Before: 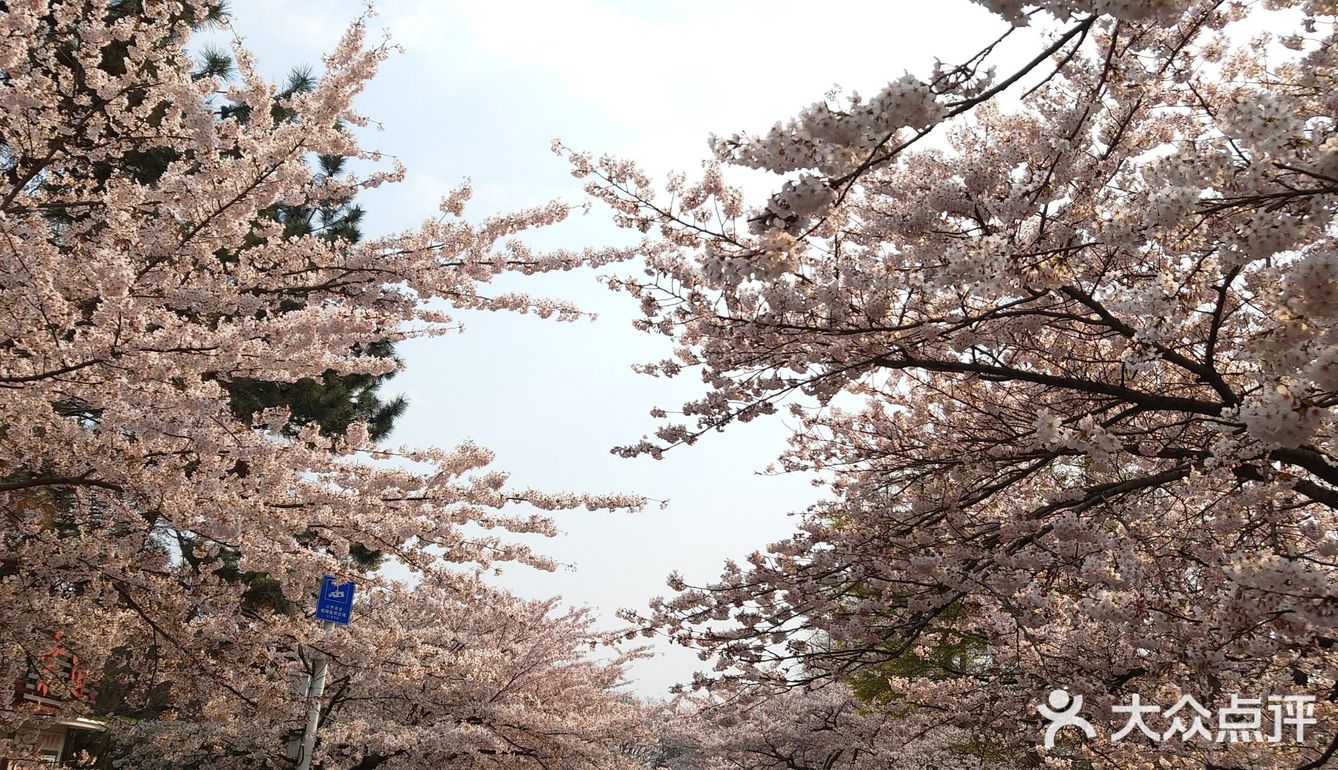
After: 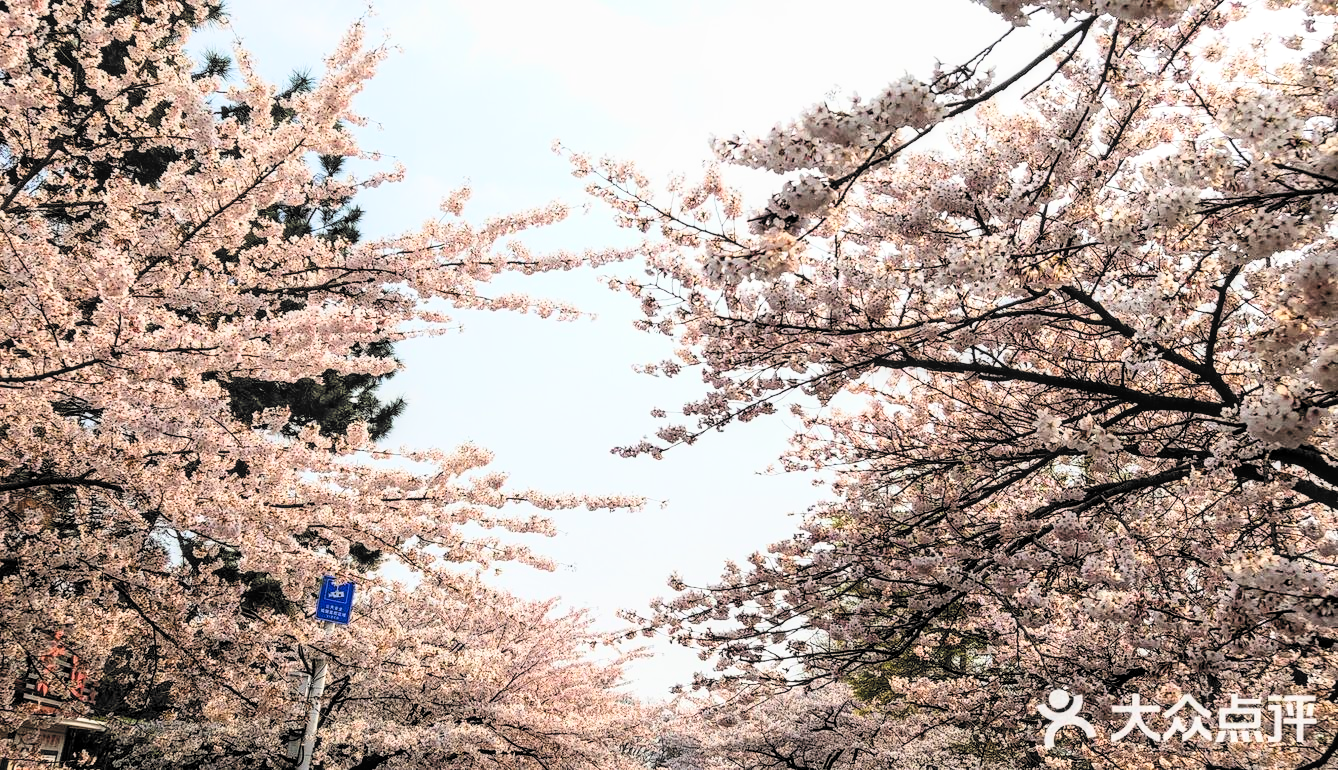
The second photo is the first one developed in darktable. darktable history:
exposure: black level correction 0, exposure 0.499 EV, compensate exposure bias true, compensate highlight preservation false
filmic rgb: black relative exposure -5.14 EV, white relative exposure 3.53 EV, hardness 3.17, contrast 1.195, highlights saturation mix -49.42%, color science v6 (2022)
local contrast: on, module defaults
contrast brightness saturation: contrast 0.204, brightness 0.164, saturation 0.218
